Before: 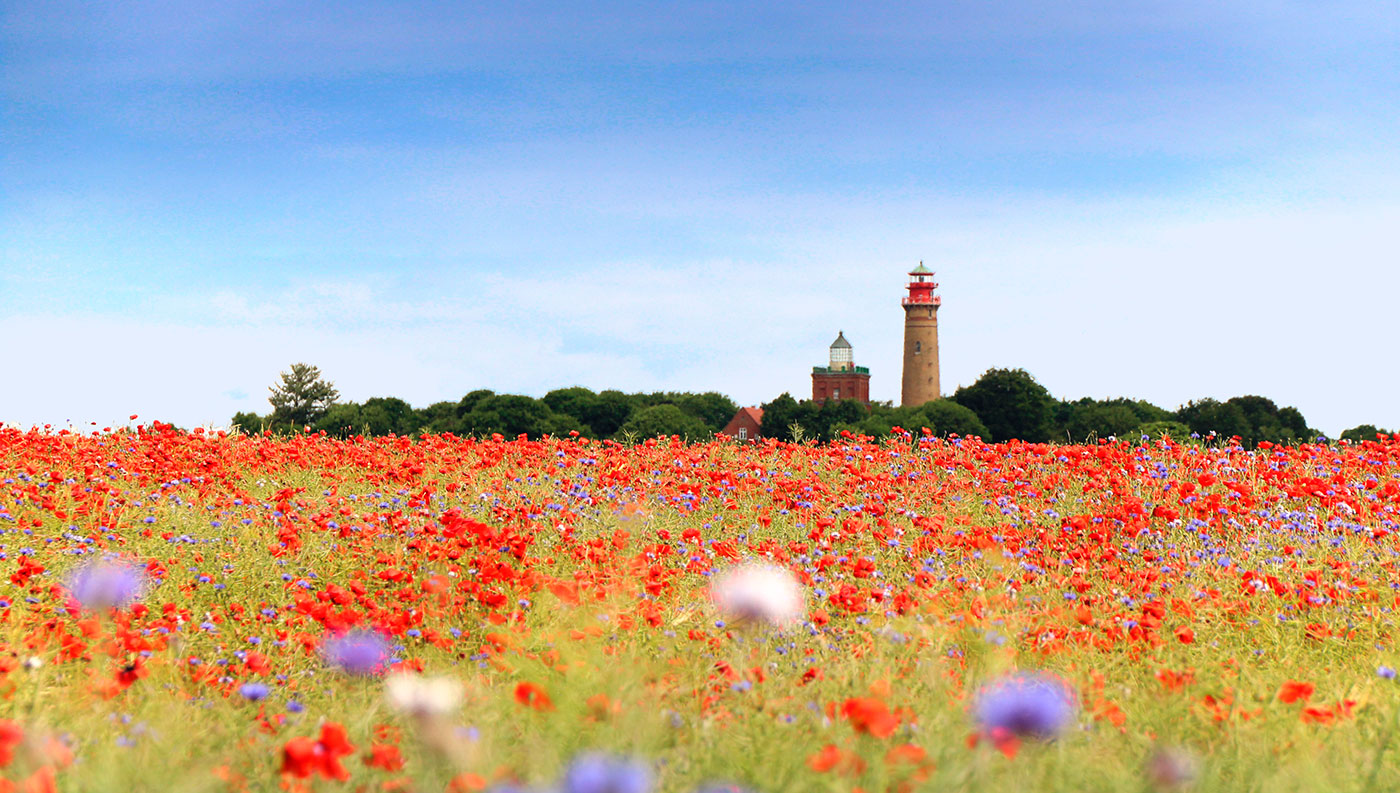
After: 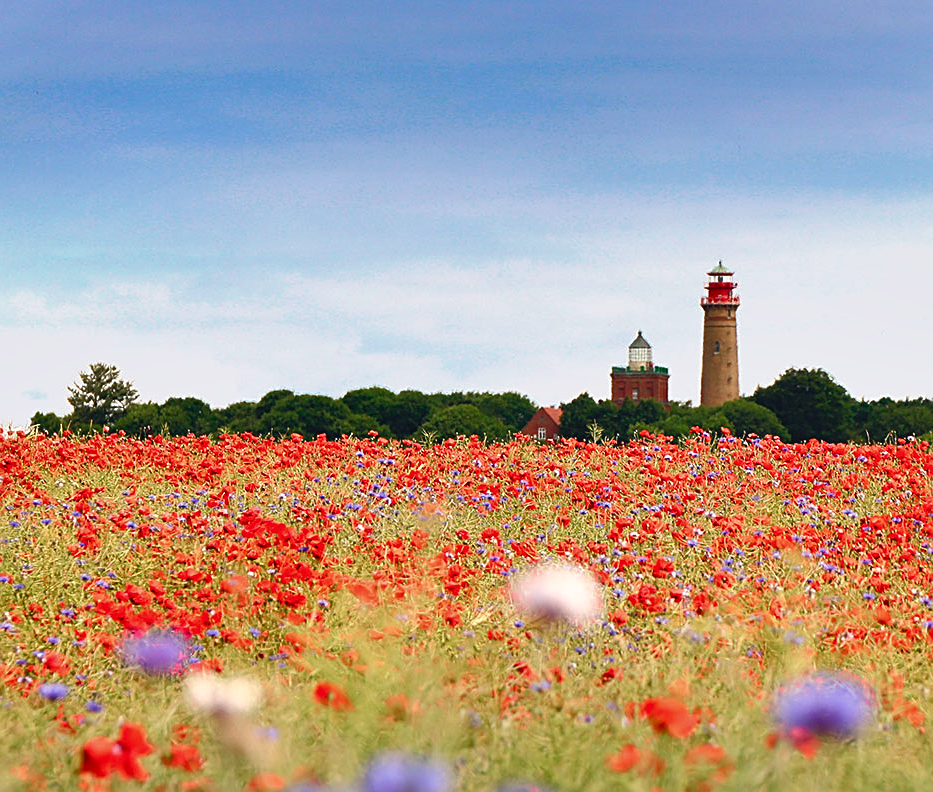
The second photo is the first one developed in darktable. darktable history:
crop and rotate: left 14.436%, right 18.898%
shadows and highlights: soften with gaussian
sharpen: on, module defaults
color balance rgb: shadows lift › chroma 2%, shadows lift › hue 250°, power › hue 326.4°, highlights gain › chroma 2%, highlights gain › hue 64.8°, global offset › luminance 0.5%, global offset › hue 58.8°, perceptual saturation grading › highlights -25%, perceptual saturation grading › shadows 30%, global vibrance 15%
